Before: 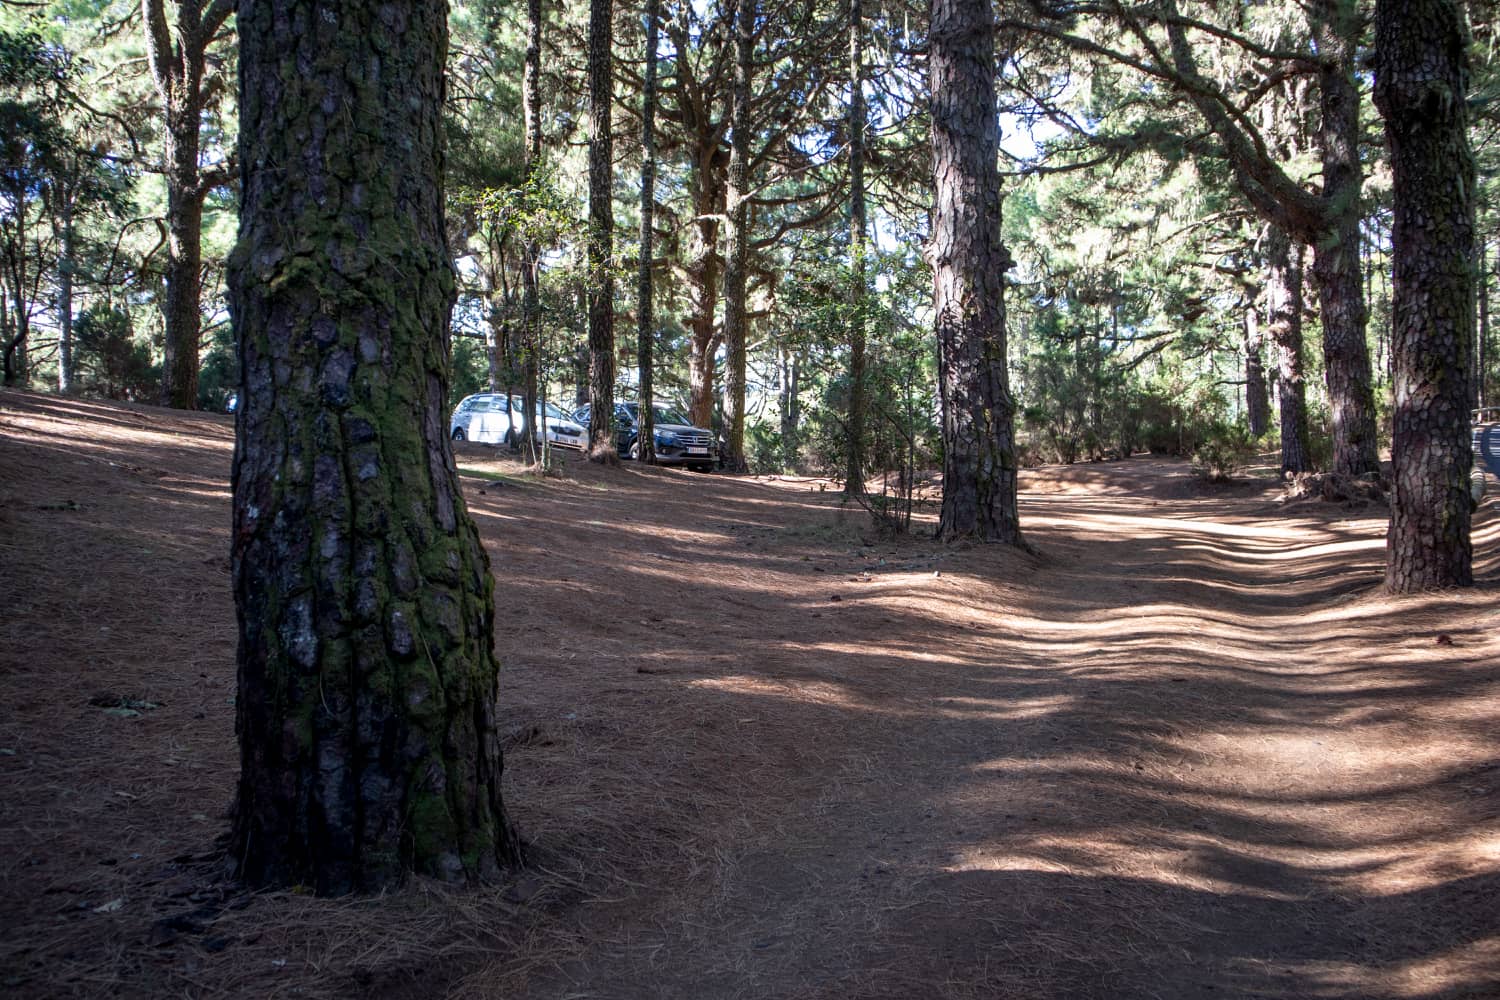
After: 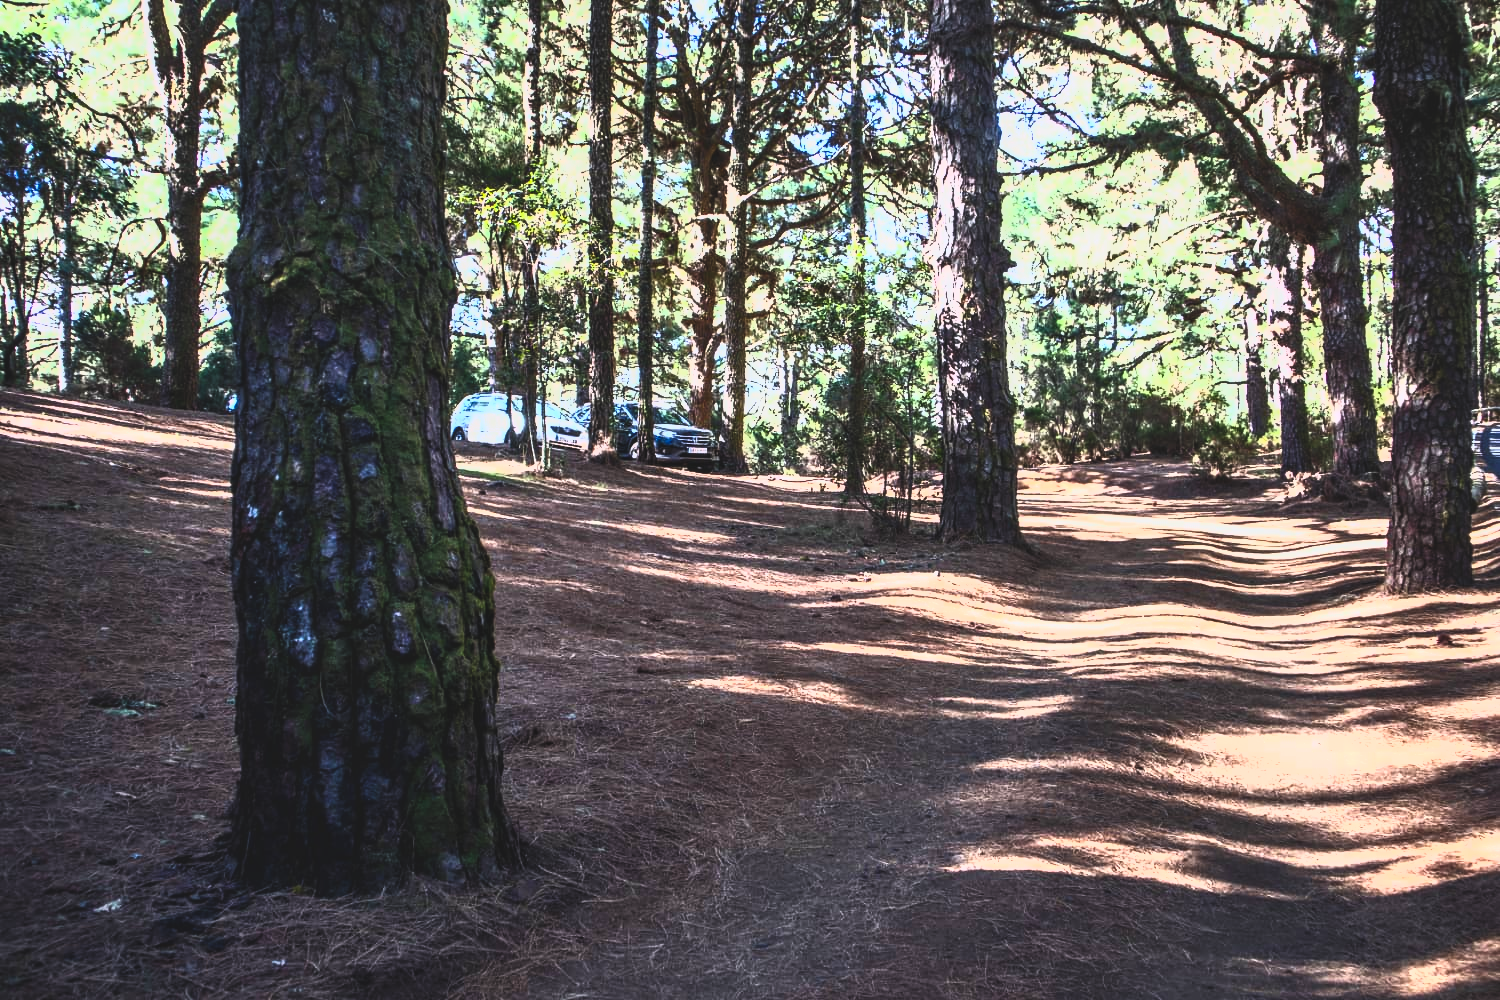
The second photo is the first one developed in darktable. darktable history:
local contrast: detail 110%
shadows and highlights: soften with gaussian
exposure: black level correction -0.014, exposure -0.191 EV, compensate highlight preservation false
contrast brightness saturation: contrast 0.844, brightness 0.583, saturation 0.593
levels: levels [0.062, 0.494, 0.925]
